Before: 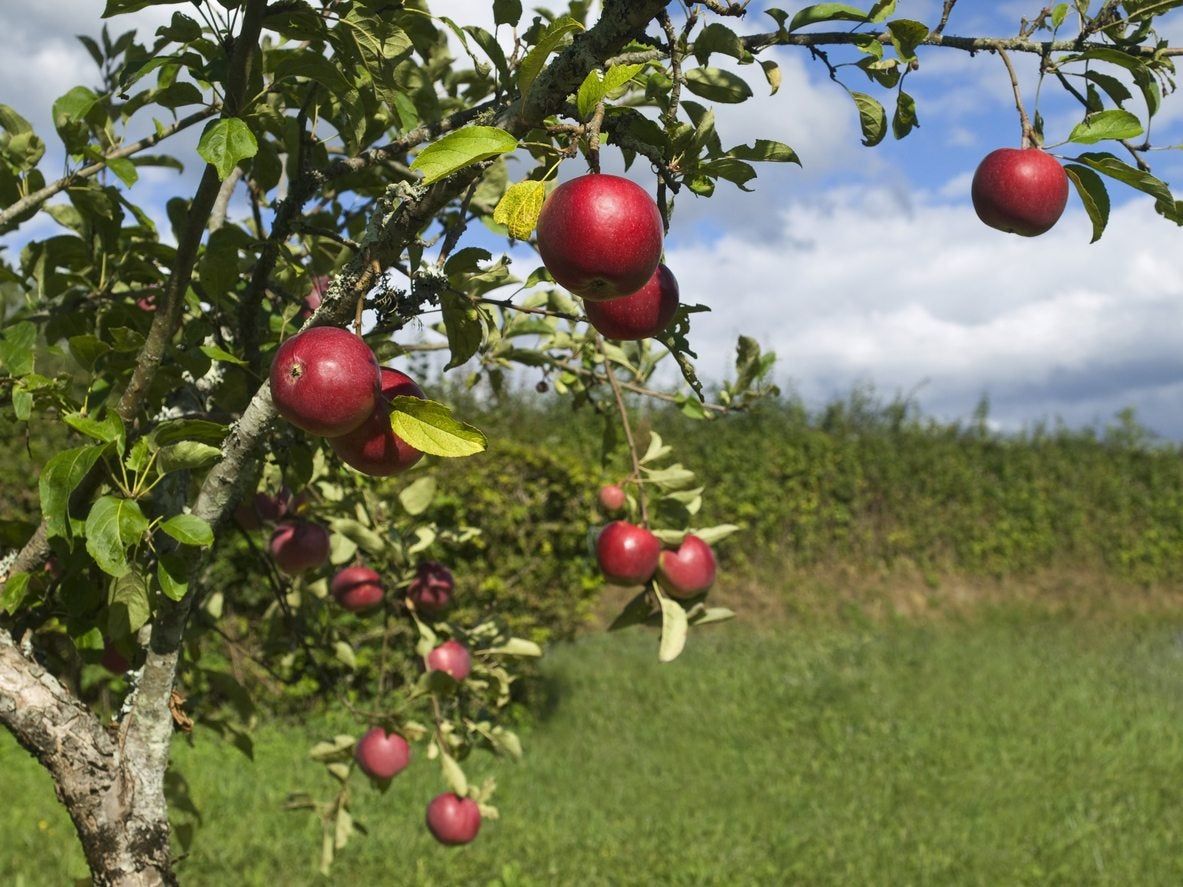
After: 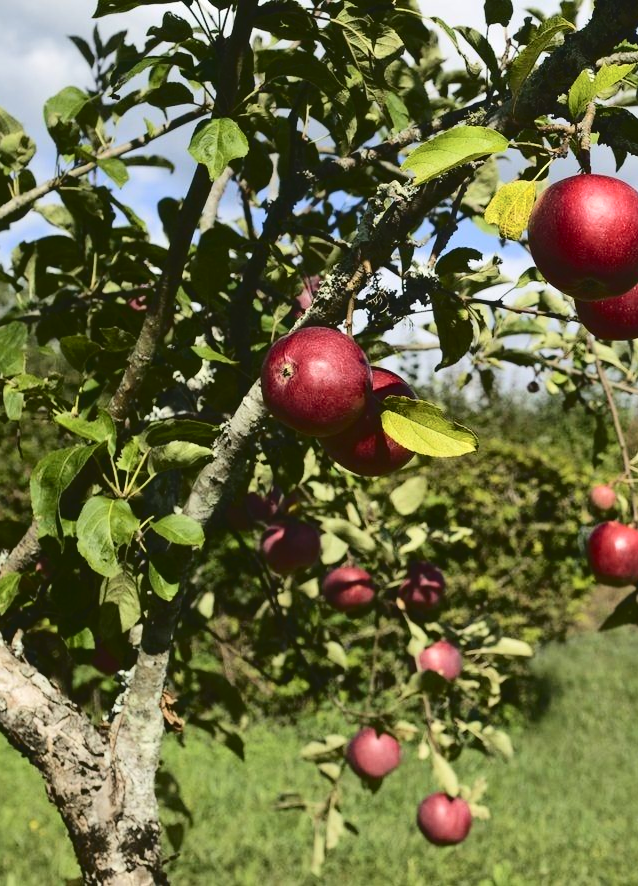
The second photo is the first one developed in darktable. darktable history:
tone curve: curves: ch0 [(0, 0) (0.003, 0.084) (0.011, 0.084) (0.025, 0.084) (0.044, 0.084) (0.069, 0.085) (0.1, 0.09) (0.136, 0.1) (0.177, 0.119) (0.224, 0.144) (0.277, 0.205) (0.335, 0.298) (0.399, 0.417) (0.468, 0.525) (0.543, 0.631) (0.623, 0.72) (0.709, 0.8) (0.801, 0.867) (0.898, 0.934) (1, 1)], color space Lab, independent channels, preserve colors none
base curve: curves: ch0 [(0, 0) (0.283, 0.295) (1, 1)]
crop: left 0.808%, right 45.258%, bottom 0.085%
